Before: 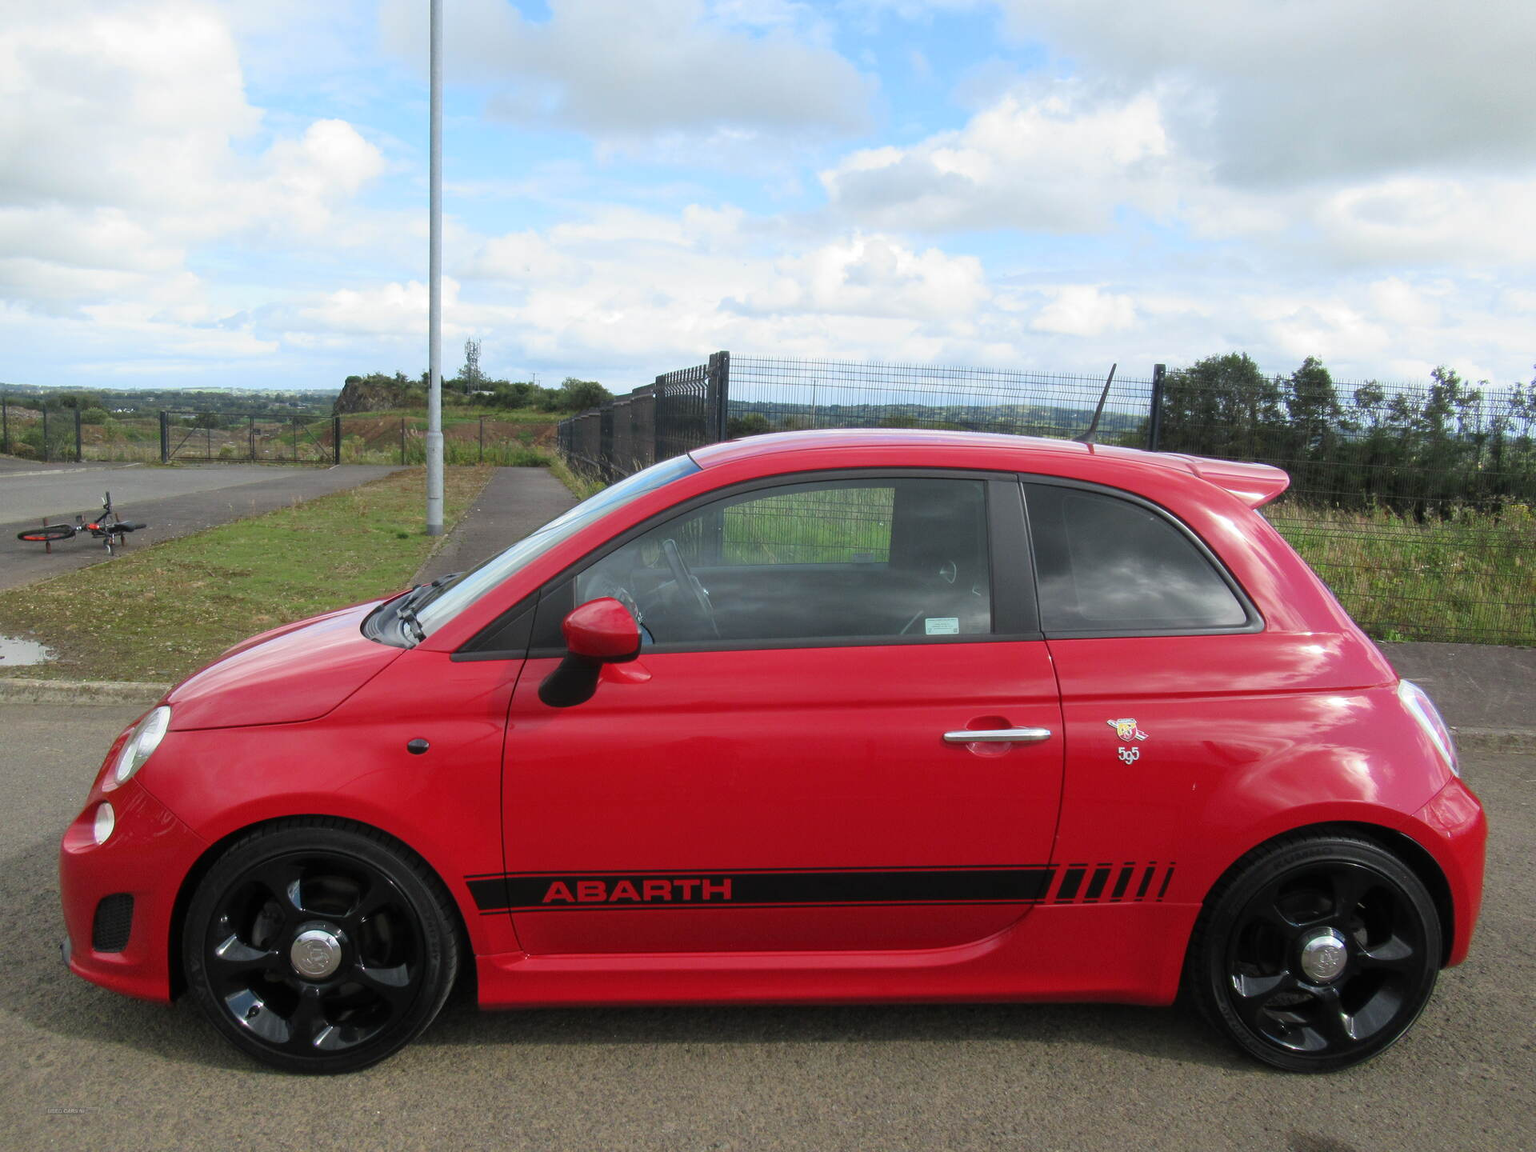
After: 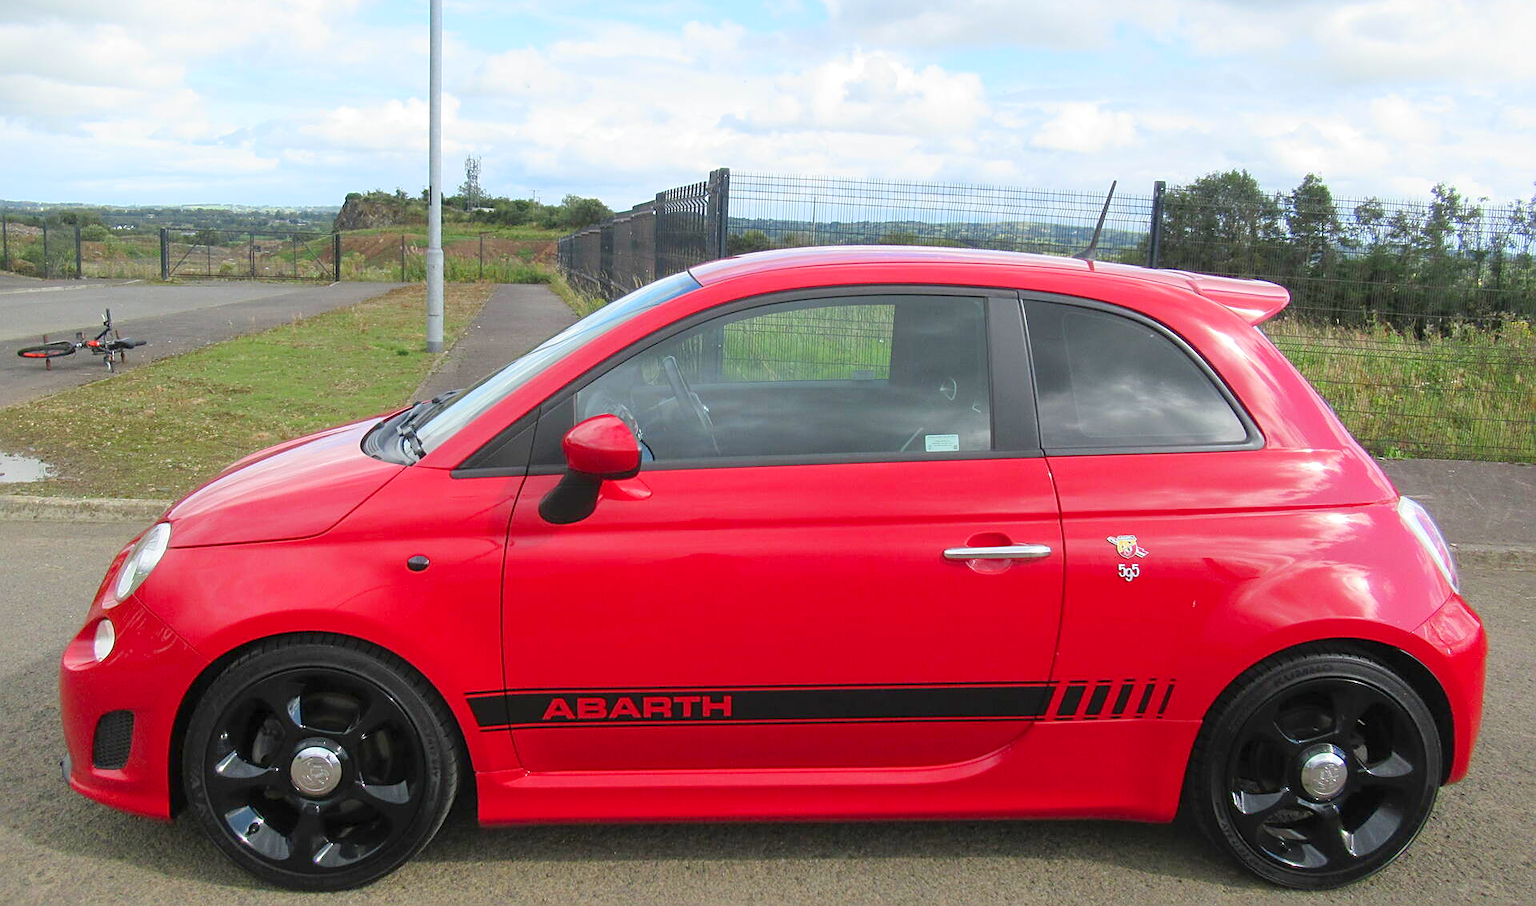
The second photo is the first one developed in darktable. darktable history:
levels: levels [0, 0.43, 0.984]
sharpen: on, module defaults
crop and rotate: top 15.963%, bottom 5.302%
